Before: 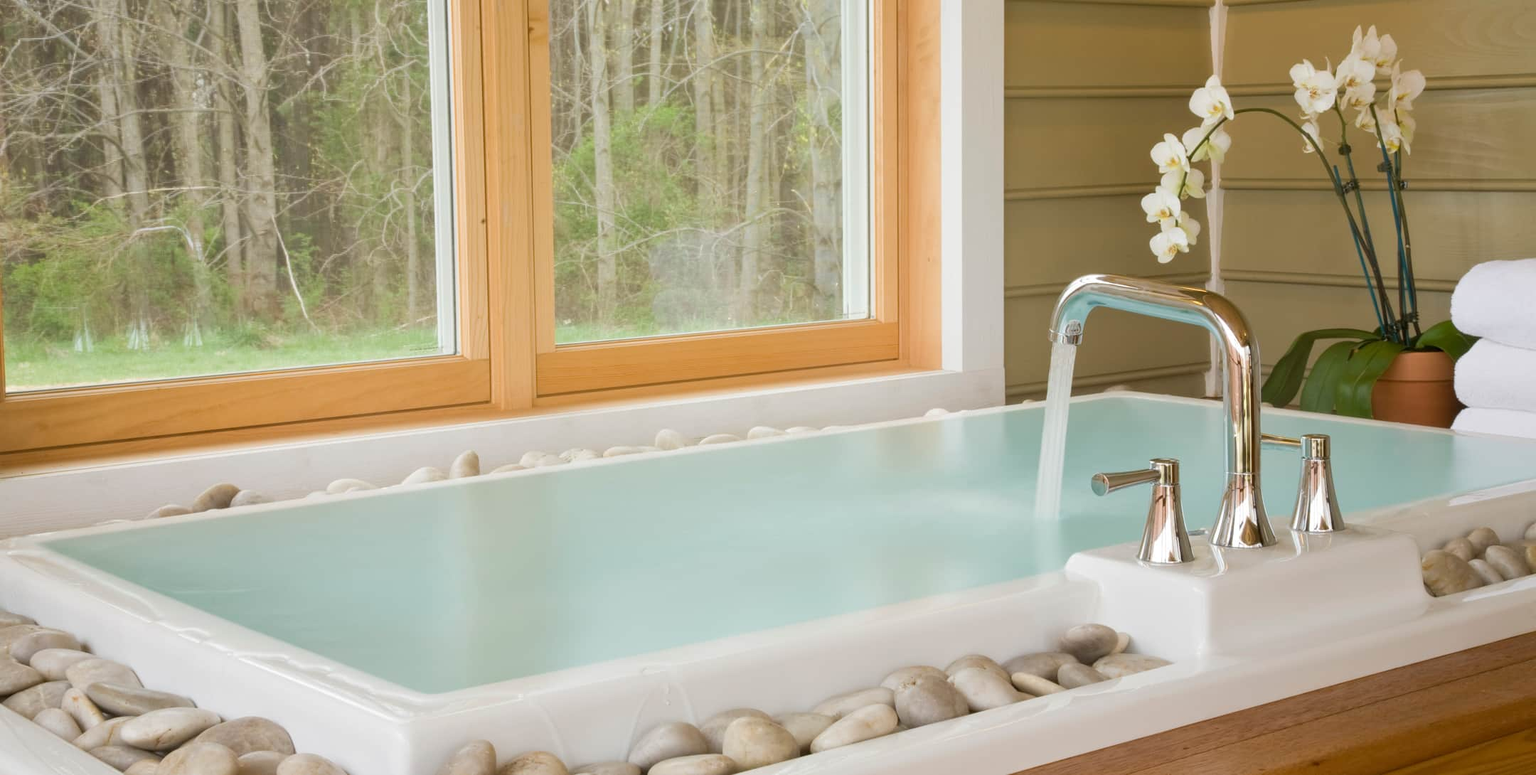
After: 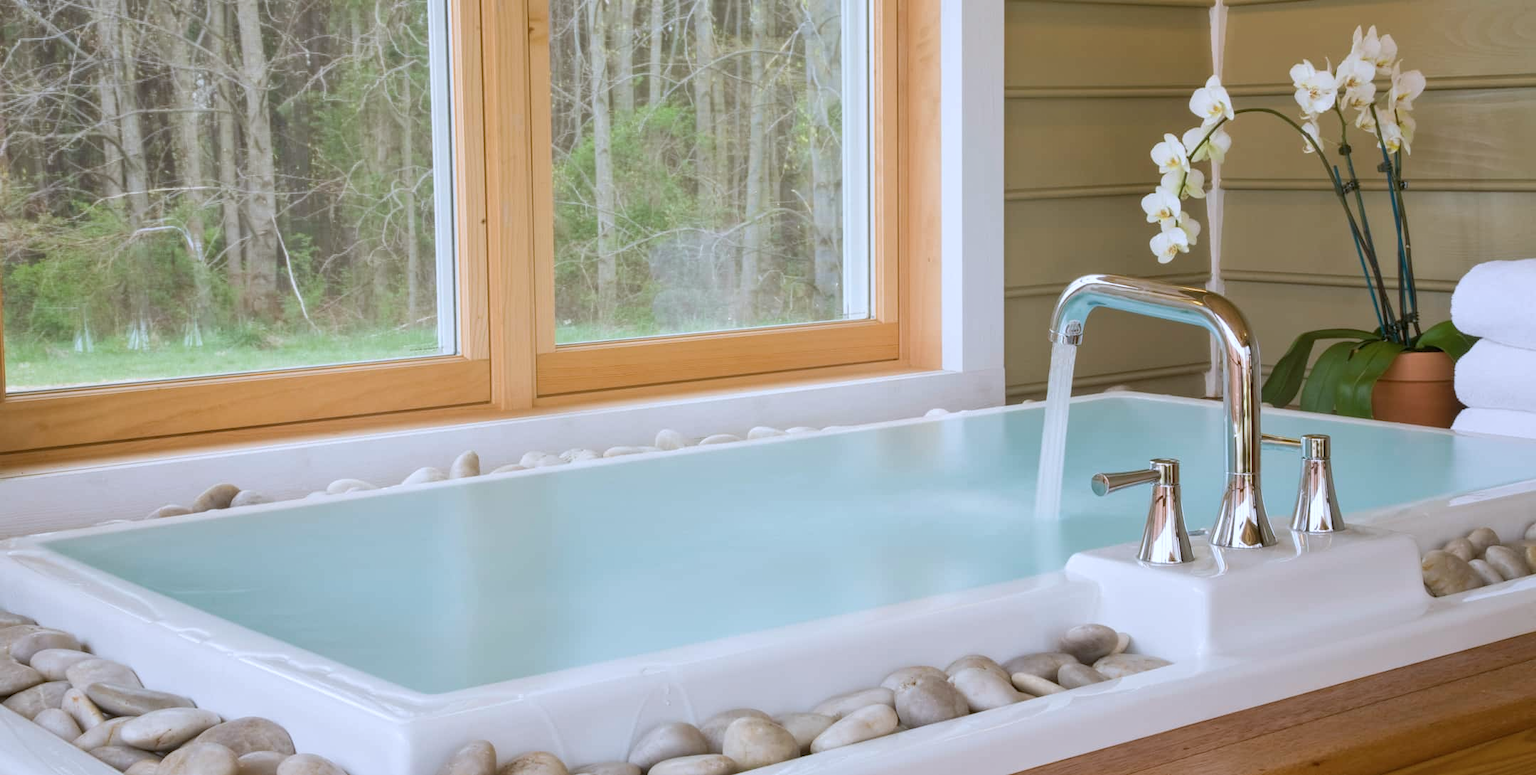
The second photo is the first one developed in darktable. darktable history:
local contrast: highlights 88%, shadows 79%
contrast brightness saturation: contrast -0.119
color calibration: illuminant as shot in camera, x 0.37, y 0.382, temperature 4315.09 K
